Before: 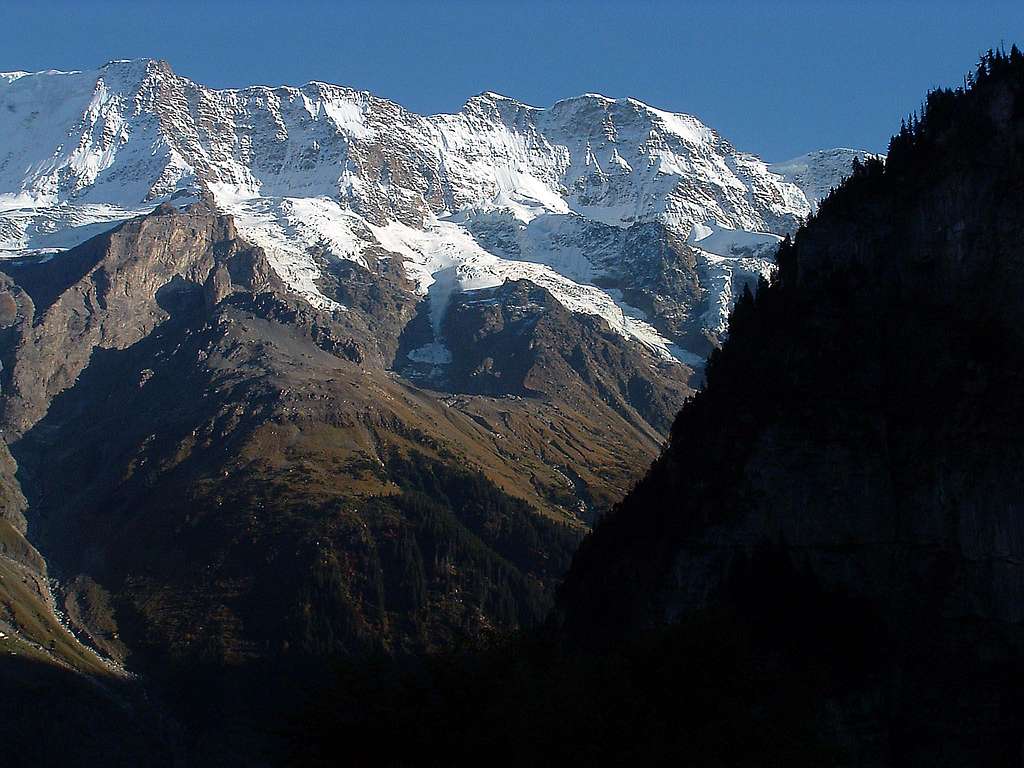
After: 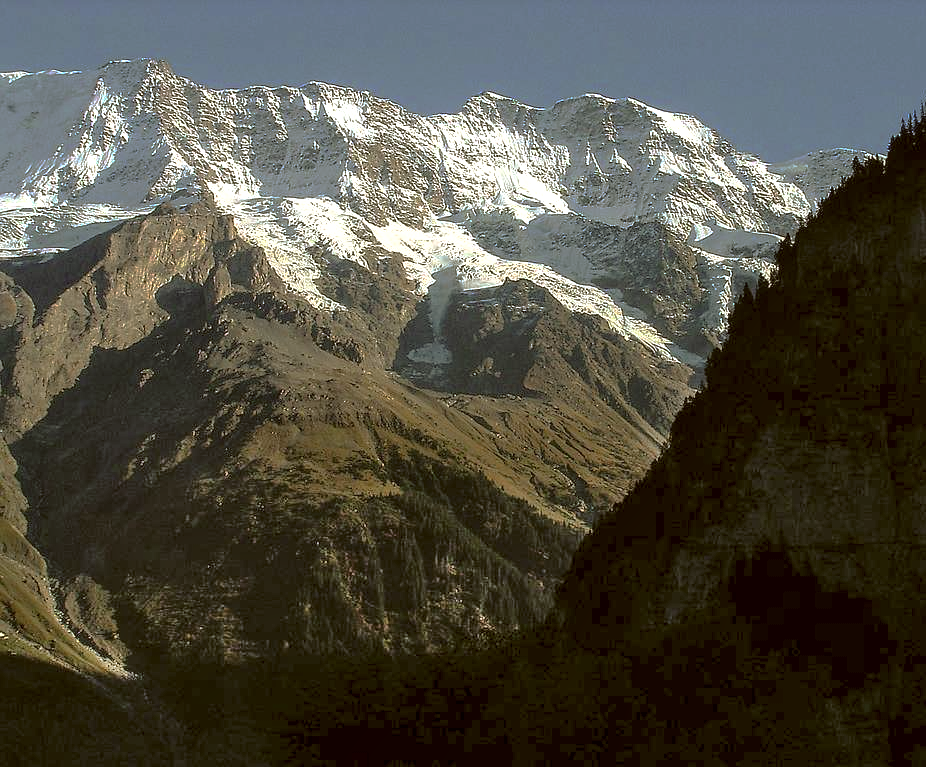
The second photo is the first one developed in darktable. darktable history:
color correction: highlights a* -1.49, highlights b* 10.01, shadows a* 0.8, shadows b* 18.56
local contrast: highlights 53%, shadows 52%, detail 130%, midtone range 0.449
color zones: curves: ch0 [(0.25, 0.5) (0.636, 0.25) (0.75, 0.5)], mix -123.11%
base curve: curves: ch0 [(0, 0) (0.564, 0.291) (0.802, 0.731) (1, 1)], preserve colors none
crop: right 9.517%, bottom 0.021%
shadows and highlights: radius 47.51, white point adjustment 6.62, compress 79.51%, soften with gaussian
contrast brightness saturation: contrast 0.102, brightness 0.307, saturation 0.147
